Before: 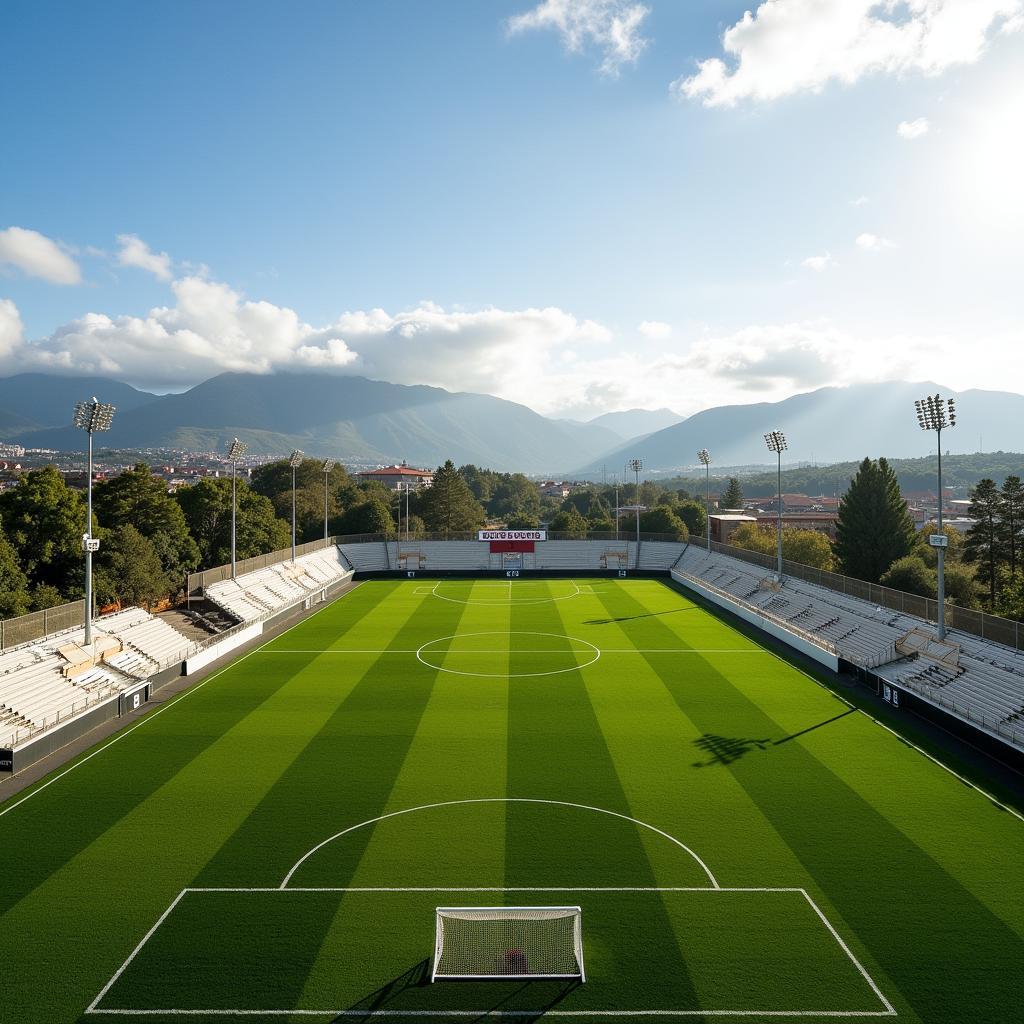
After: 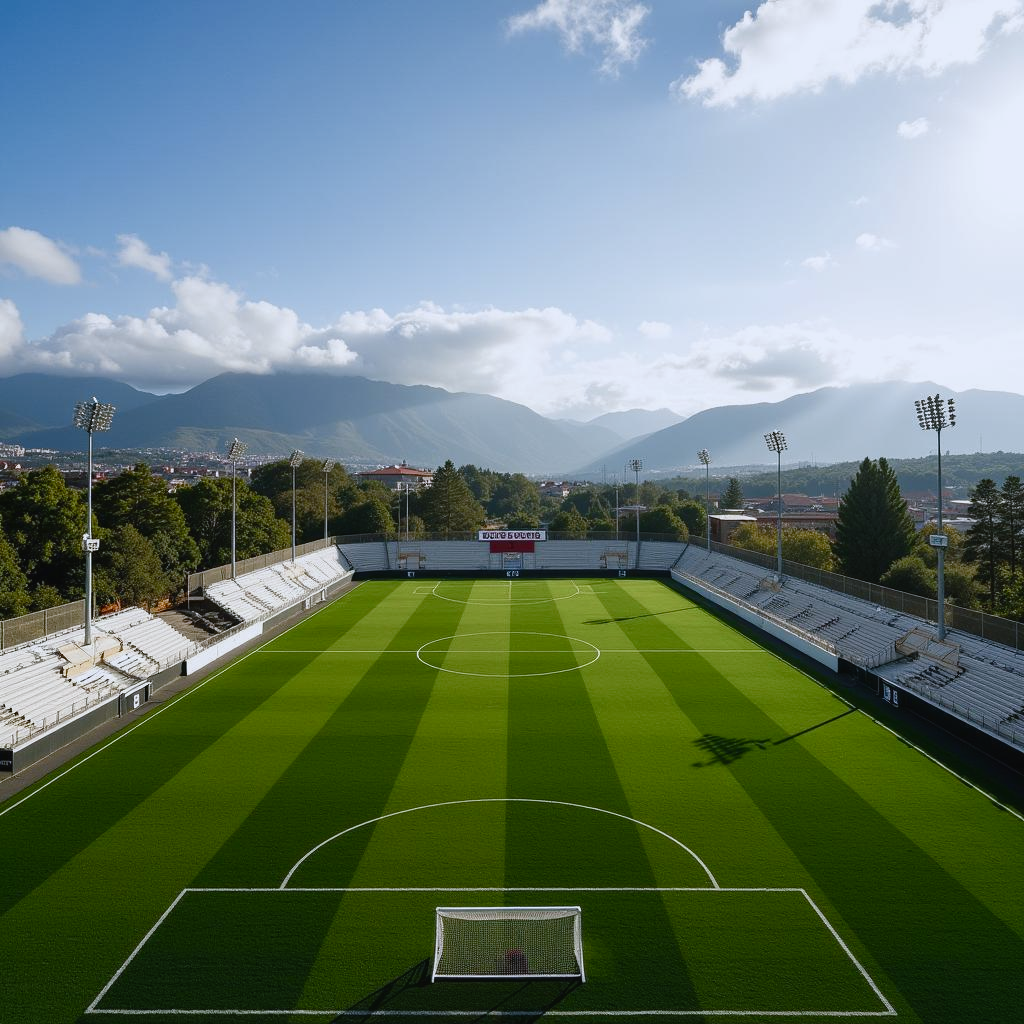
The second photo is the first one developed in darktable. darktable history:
white balance: red 0.954, blue 1.079
color balance rgb: shadows lift › luminance -10%, shadows lift › chroma 1%, shadows lift › hue 113°, power › luminance -15%, highlights gain › chroma 0.2%, highlights gain › hue 333°, global offset › luminance 0.5%, perceptual saturation grading › global saturation 20%, perceptual saturation grading › highlights -50%, perceptual saturation grading › shadows 25%, contrast -10%
